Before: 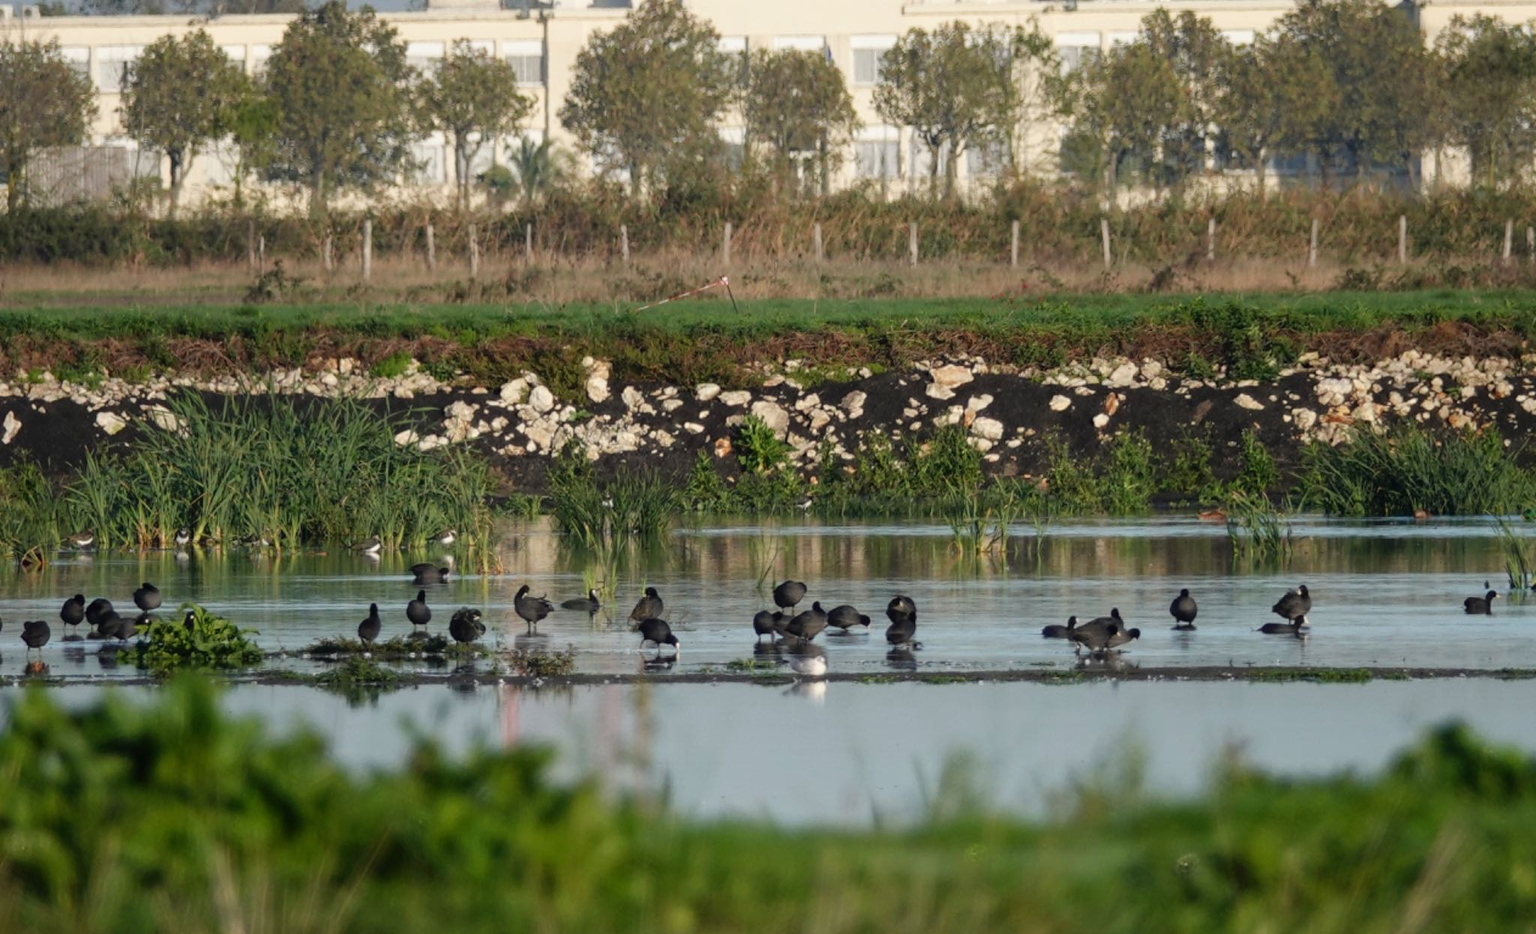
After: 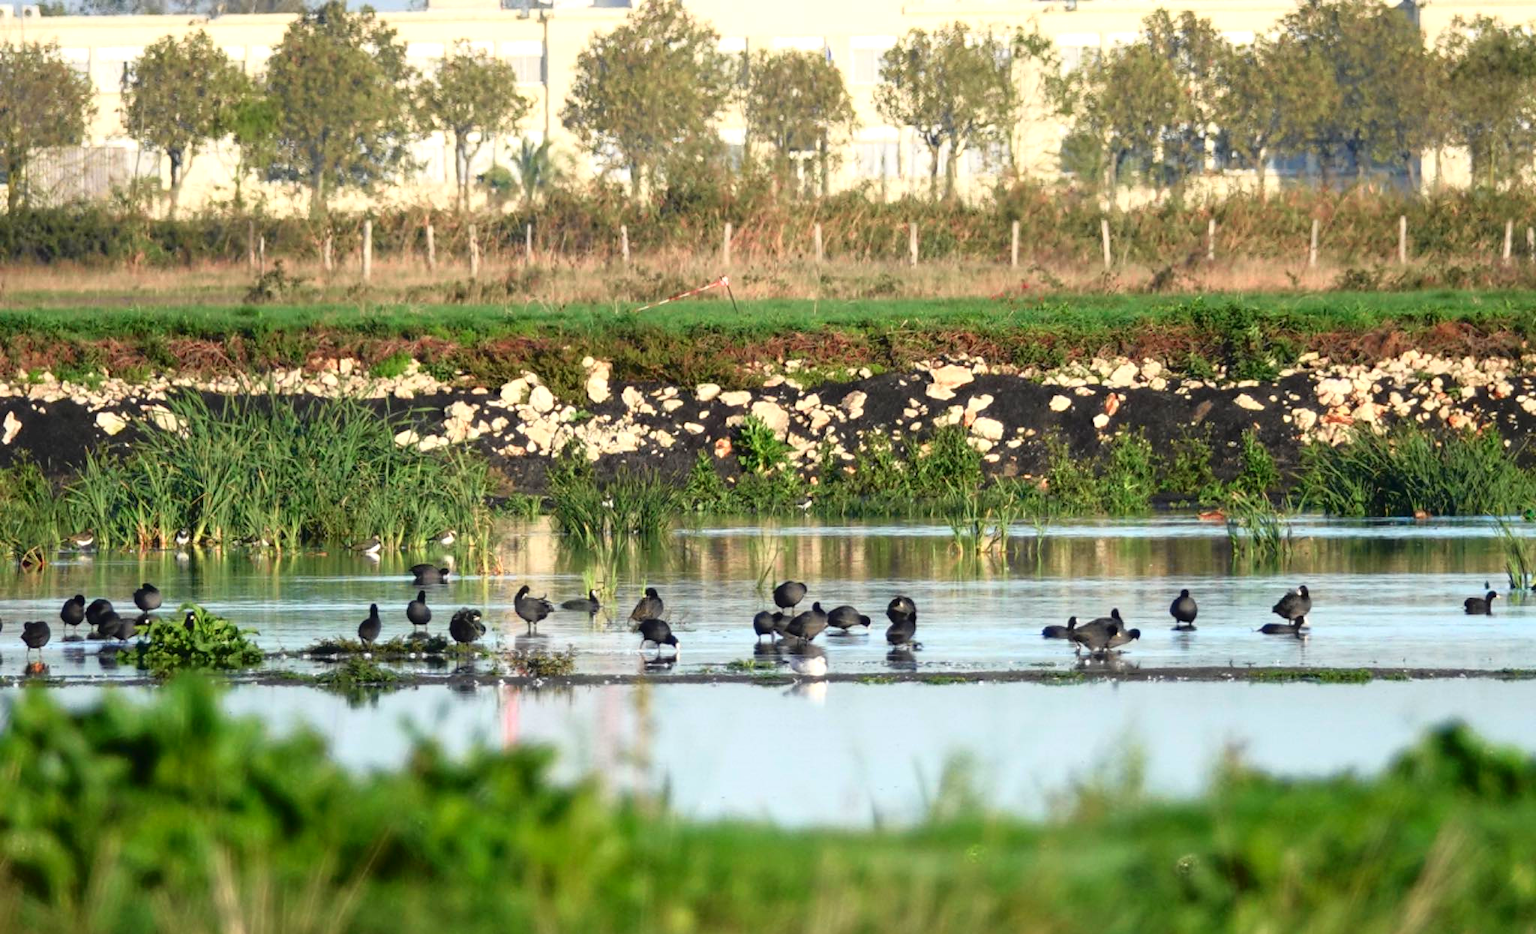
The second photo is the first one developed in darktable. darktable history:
tone curve: curves: ch0 [(0, 0.01) (0.037, 0.032) (0.131, 0.108) (0.275, 0.286) (0.483, 0.517) (0.61, 0.661) (0.697, 0.768) (0.797, 0.876) (0.888, 0.952) (0.997, 0.995)]; ch1 [(0, 0) (0.312, 0.262) (0.425, 0.402) (0.5, 0.5) (0.527, 0.532) (0.556, 0.585) (0.683, 0.706) (0.746, 0.77) (1, 1)]; ch2 [(0, 0) (0.223, 0.185) (0.333, 0.284) (0.432, 0.4) (0.502, 0.502) (0.525, 0.527) (0.545, 0.564) (0.587, 0.613) (0.636, 0.654) (0.711, 0.729) (0.845, 0.855) (0.998, 0.977)], color space Lab, independent channels, preserve colors none
contrast equalizer: y [[0.5 ×6], [0.5 ×6], [0.5, 0.5, 0.501, 0.545, 0.707, 0.863], [0 ×6], [0 ×6]]
exposure: exposure 0.74 EV, compensate highlight preservation false
